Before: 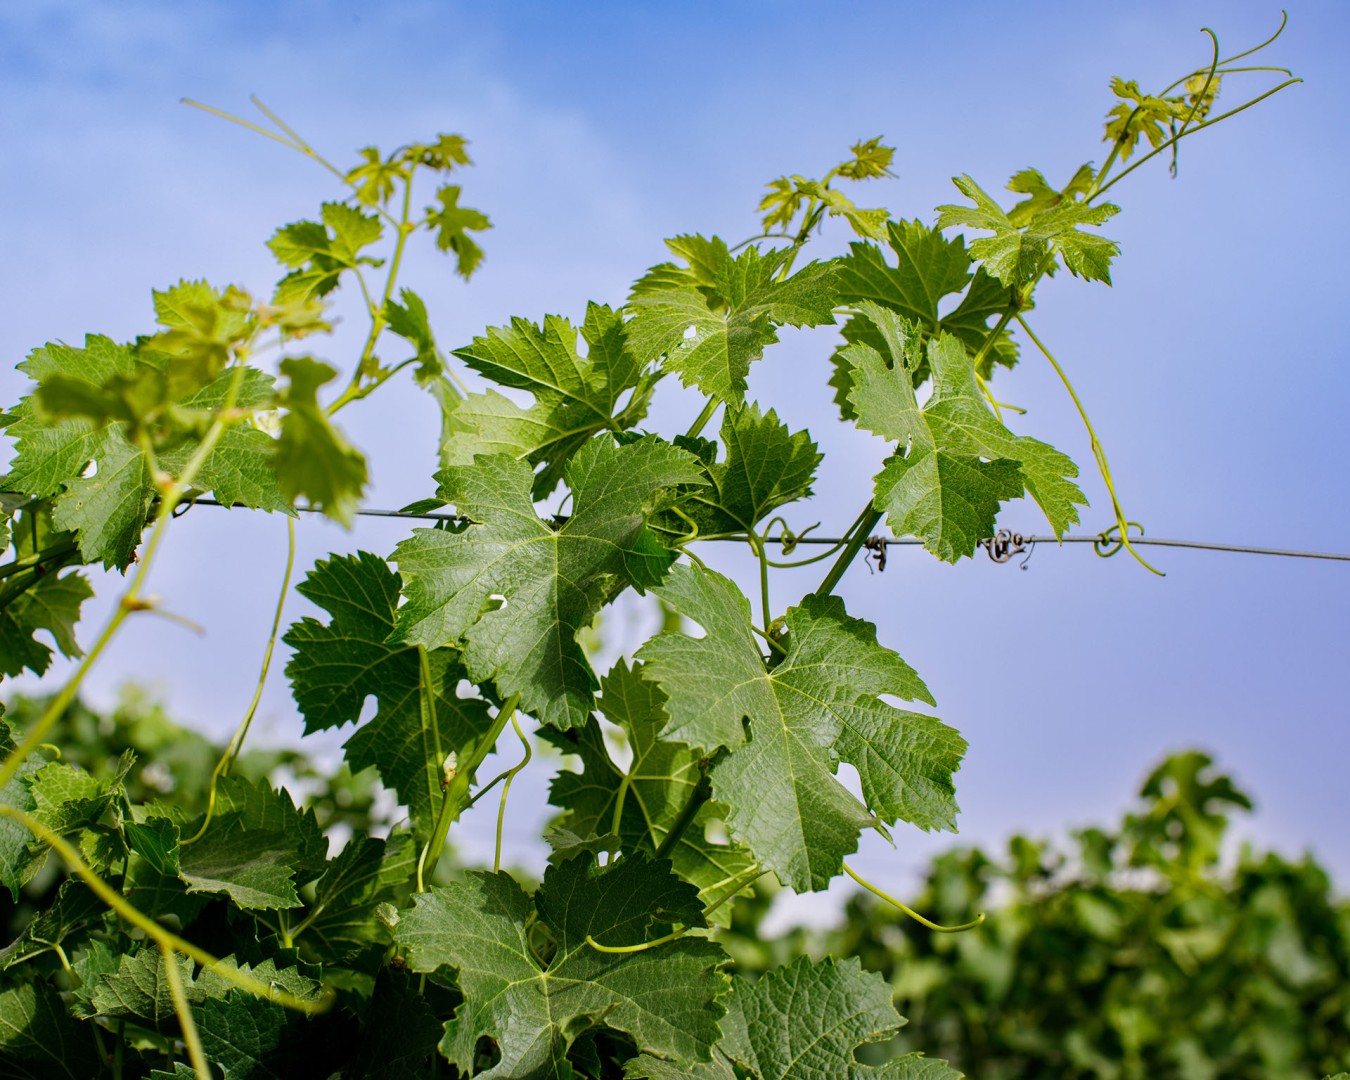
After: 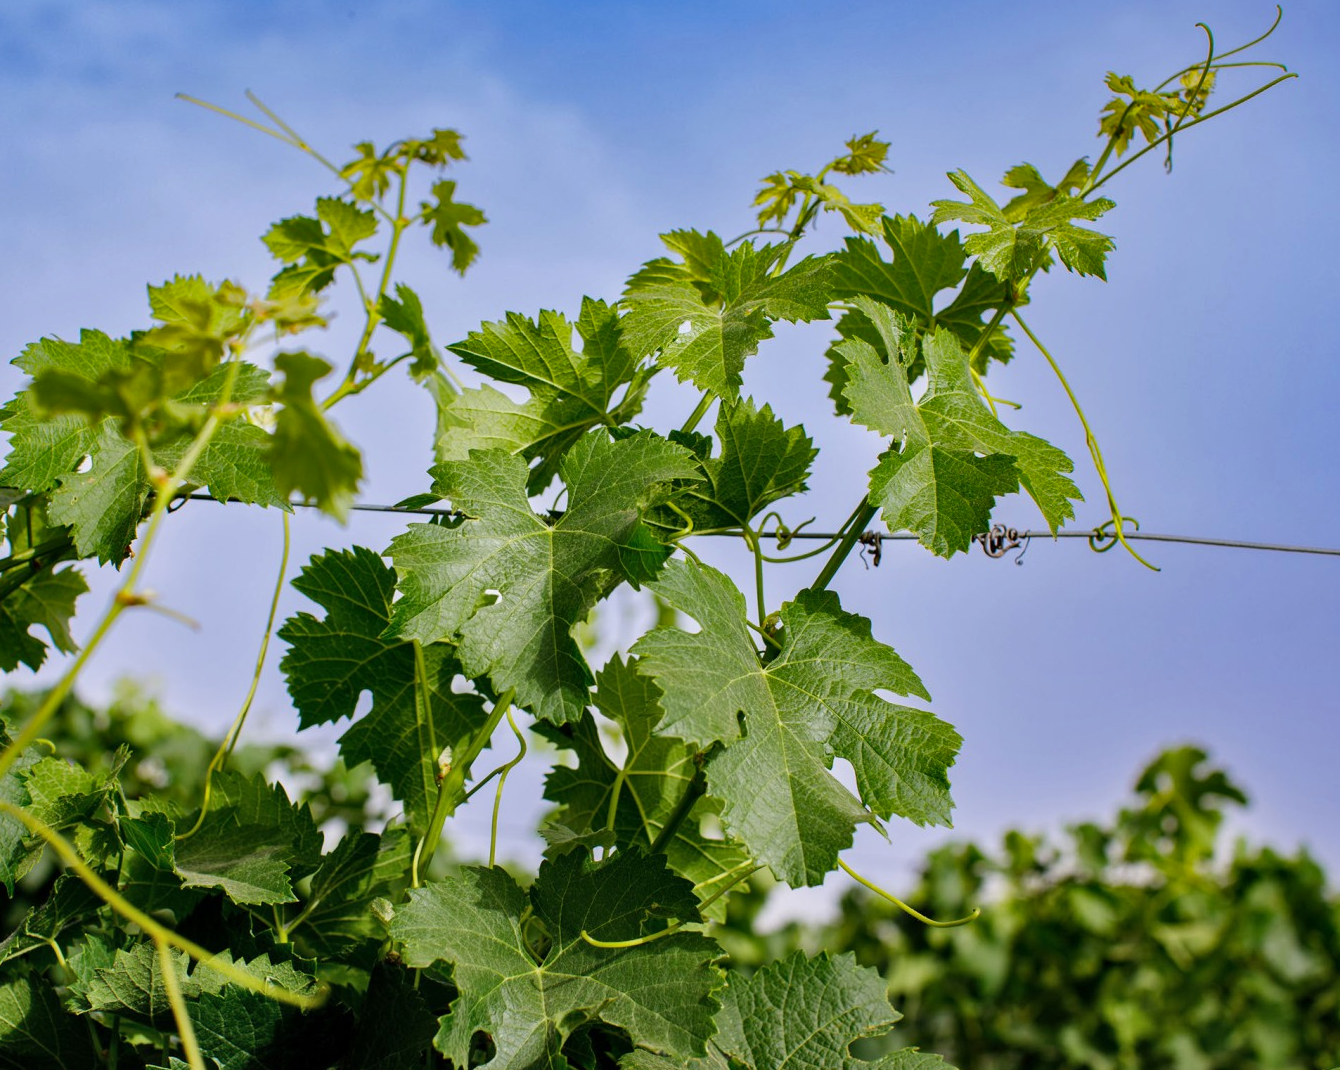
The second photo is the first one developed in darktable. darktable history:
tone equalizer: on, module defaults
shadows and highlights: shadows 43.71, white point adjustment -1.46, soften with gaussian
crop: left 0.434%, top 0.485%, right 0.244%, bottom 0.386%
